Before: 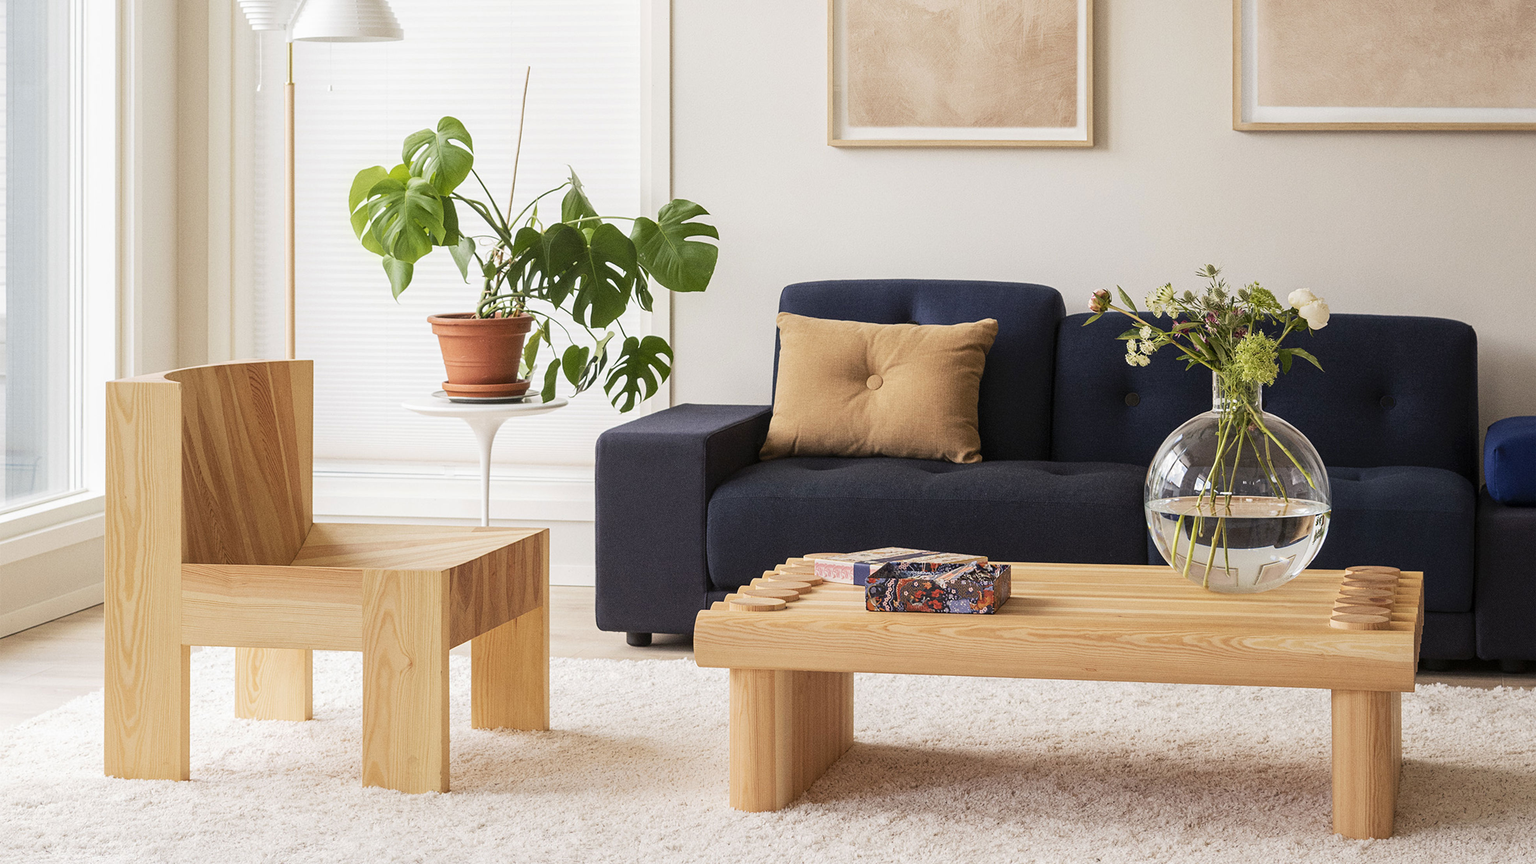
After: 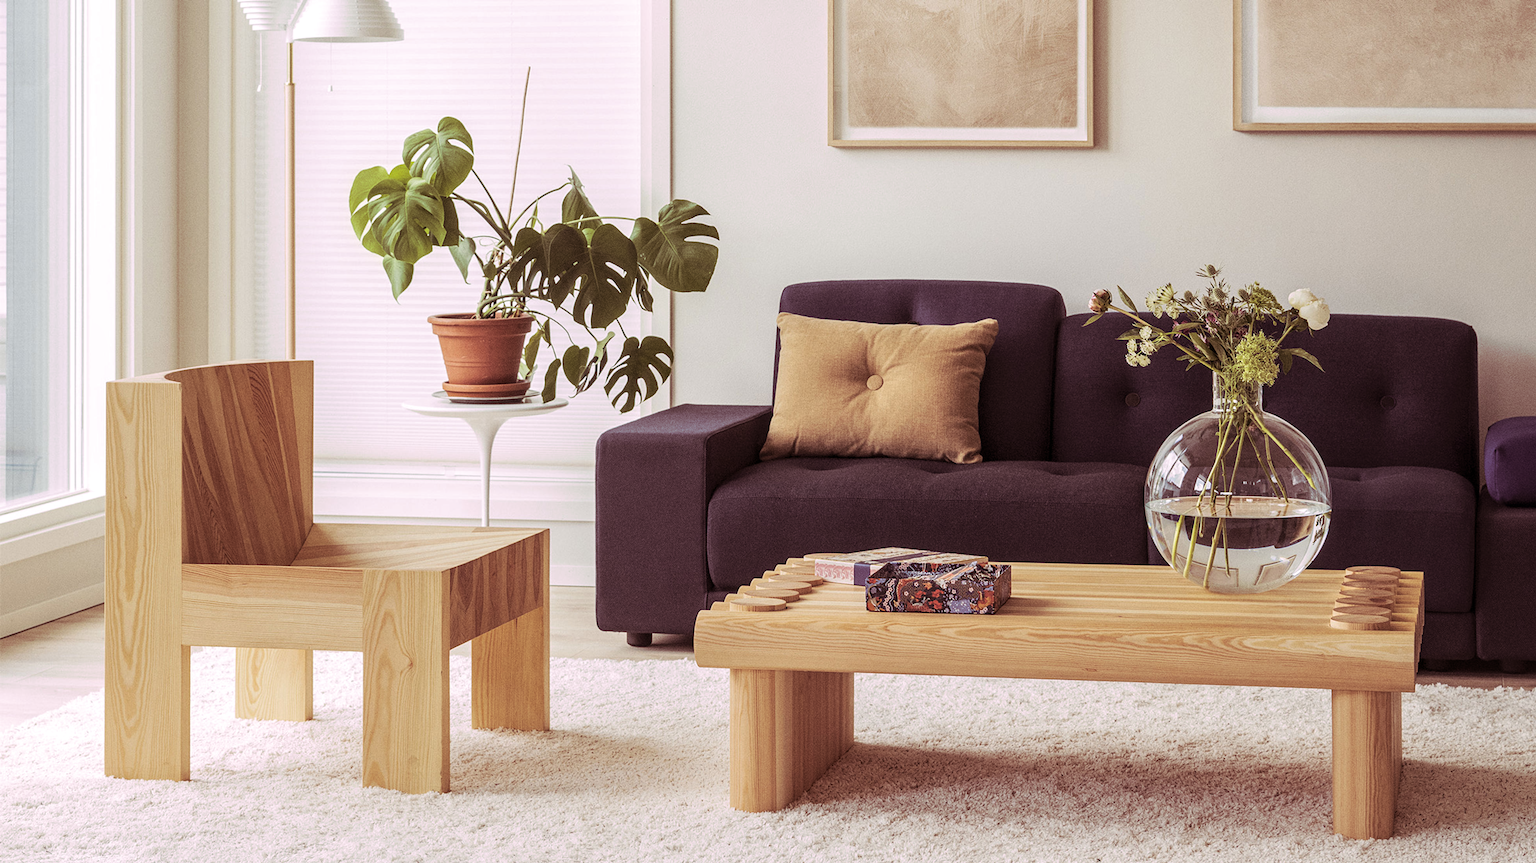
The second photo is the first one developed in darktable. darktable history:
split-toning: highlights › hue 298.8°, highlights › saturation 0.73, compress 41.76%
local contrast: on, module defaults
